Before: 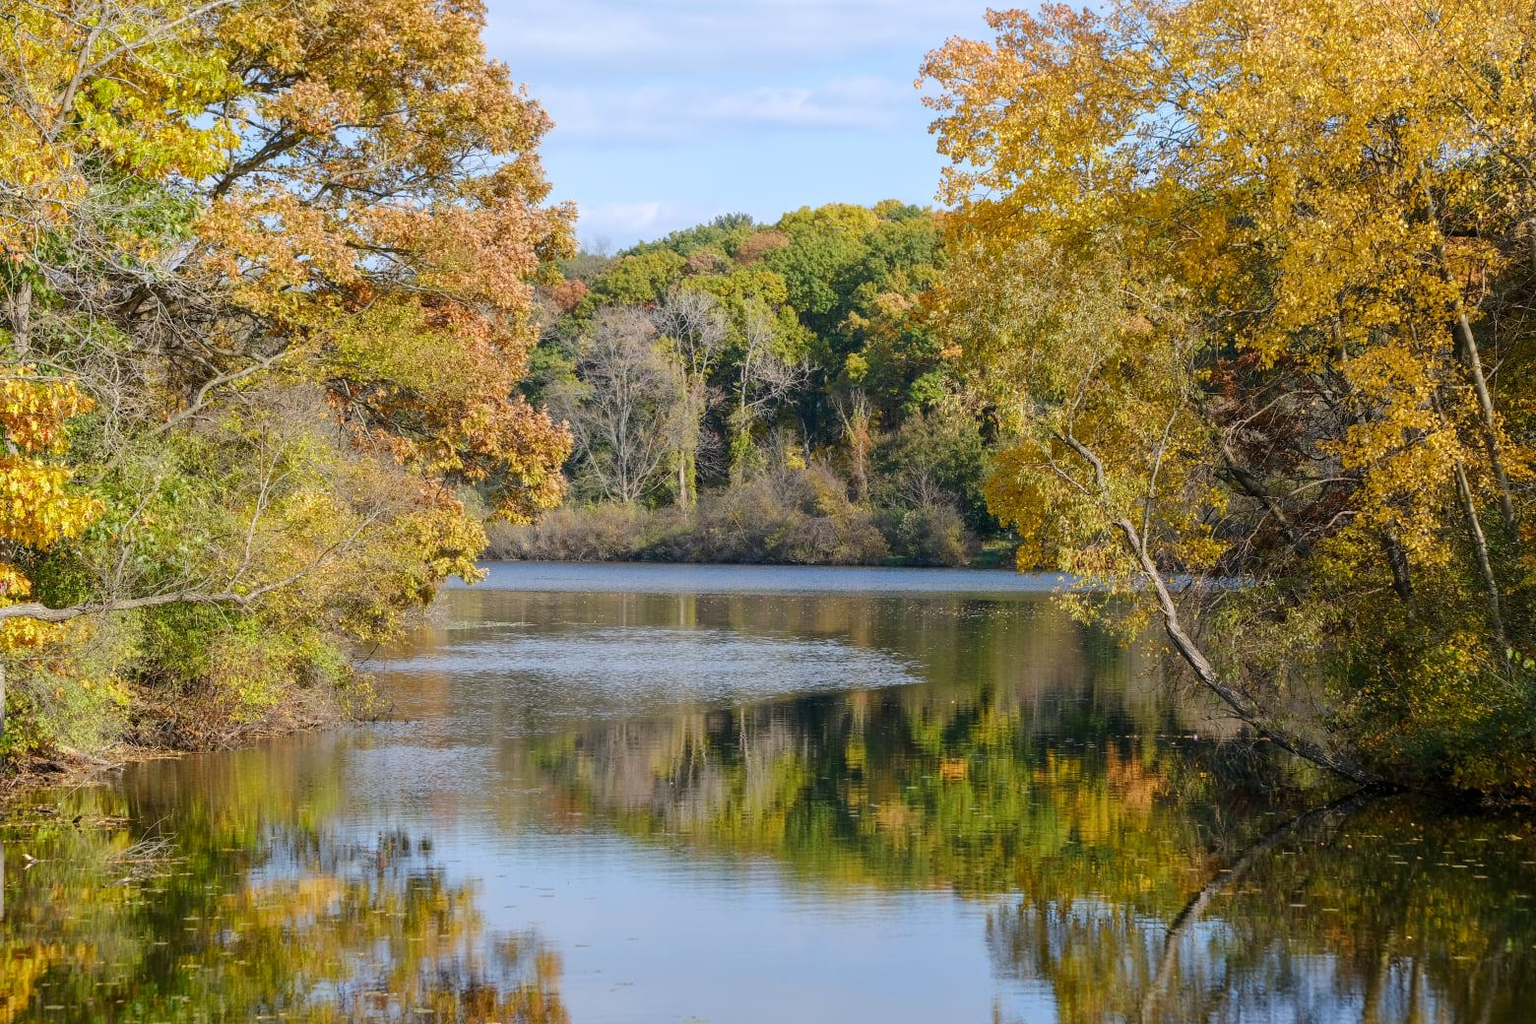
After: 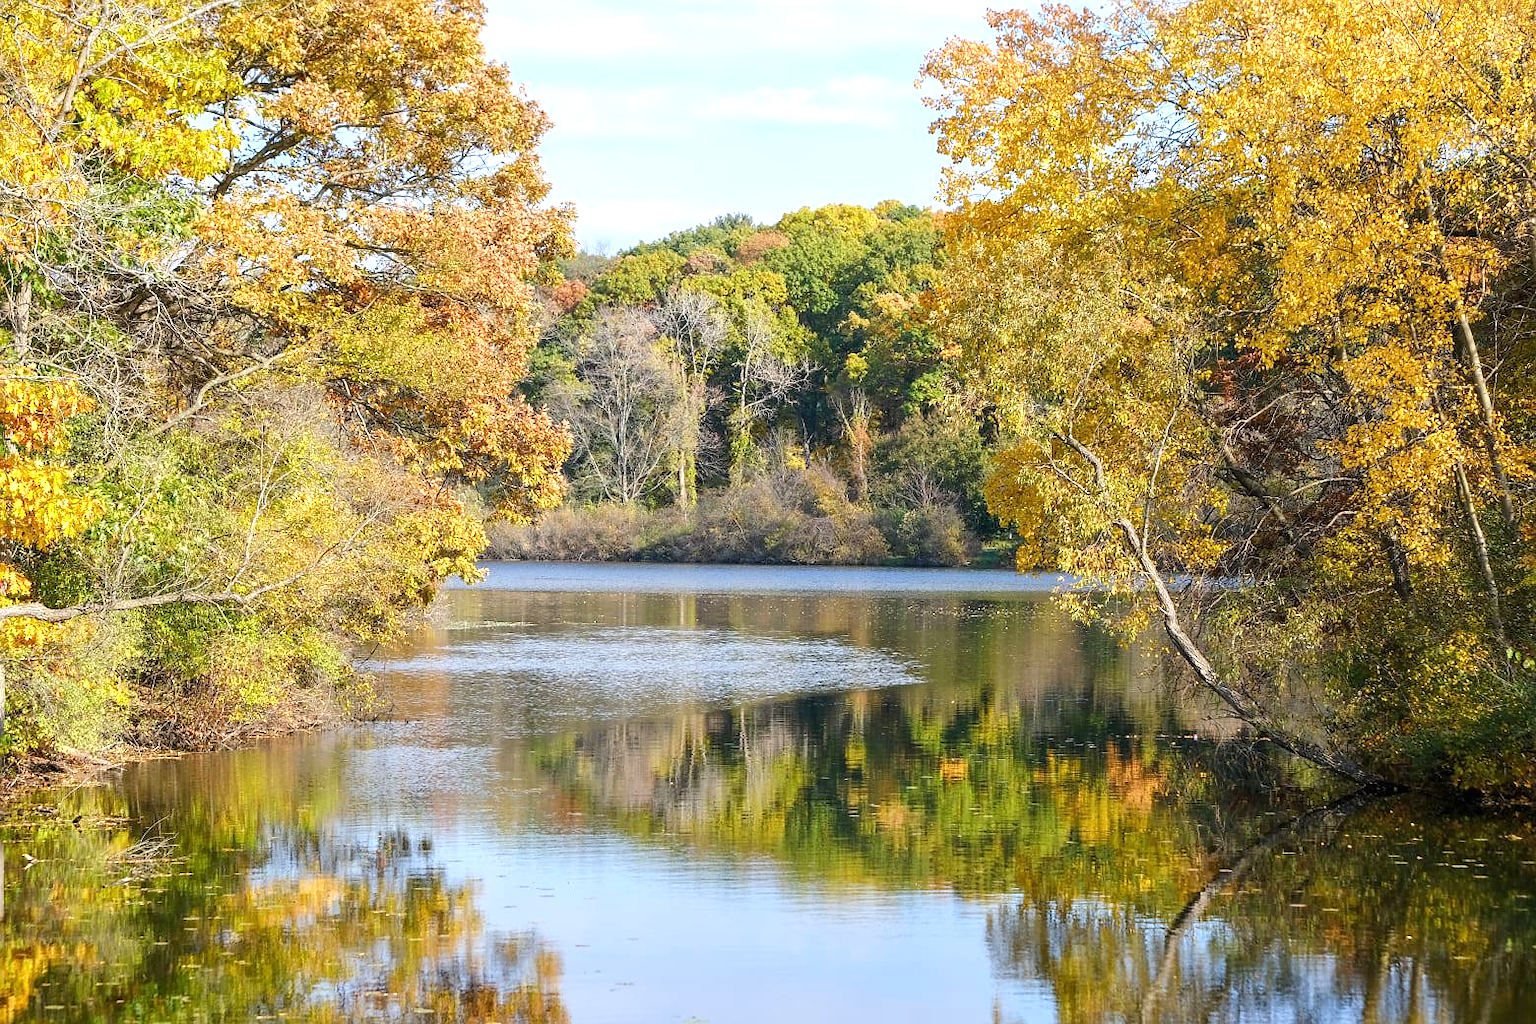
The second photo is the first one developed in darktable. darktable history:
sharpen: radius 1.013, threshold 0.927
exposure: black level correction 0, exposure 0.697 EV, compensate highlight preservation false
